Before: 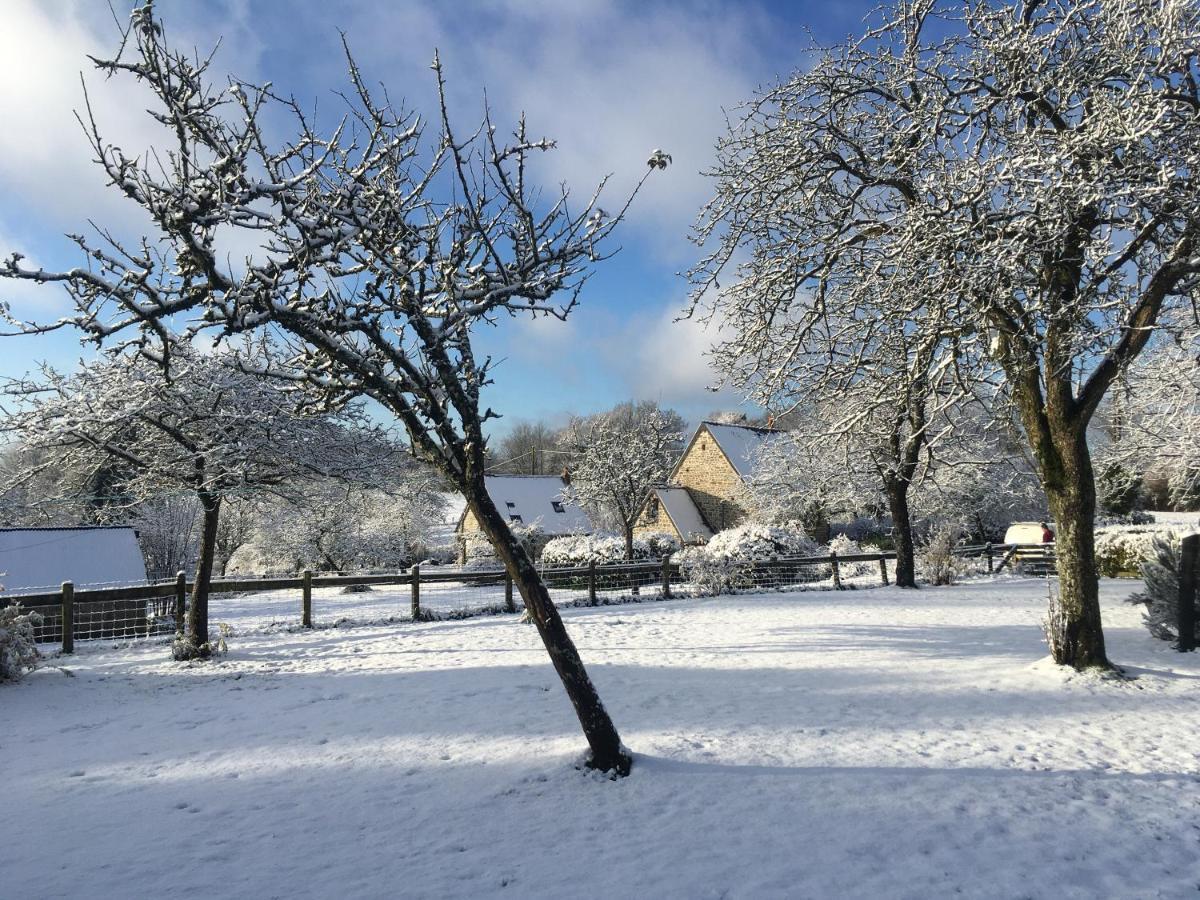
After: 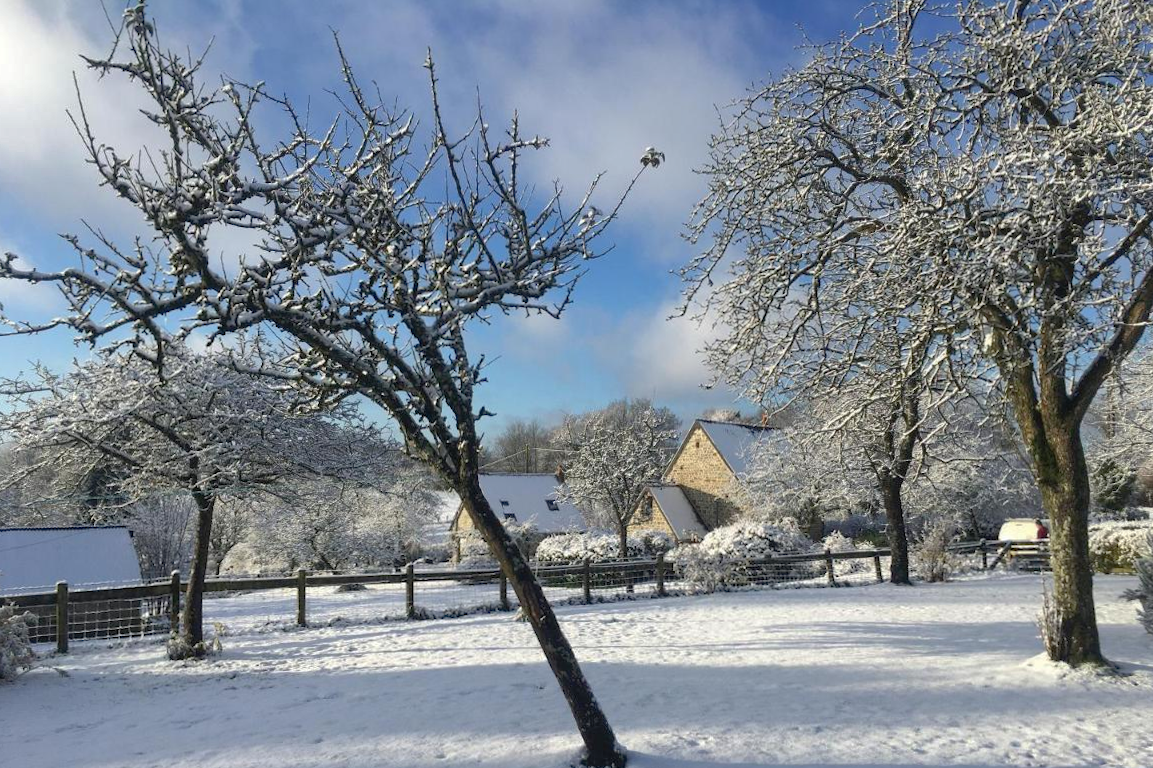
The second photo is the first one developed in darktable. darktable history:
crop and rotate: angle 0.2°, left 0.275%, right 3.127%, bottom 14.18%
shadows and highlights: on, module defaults
